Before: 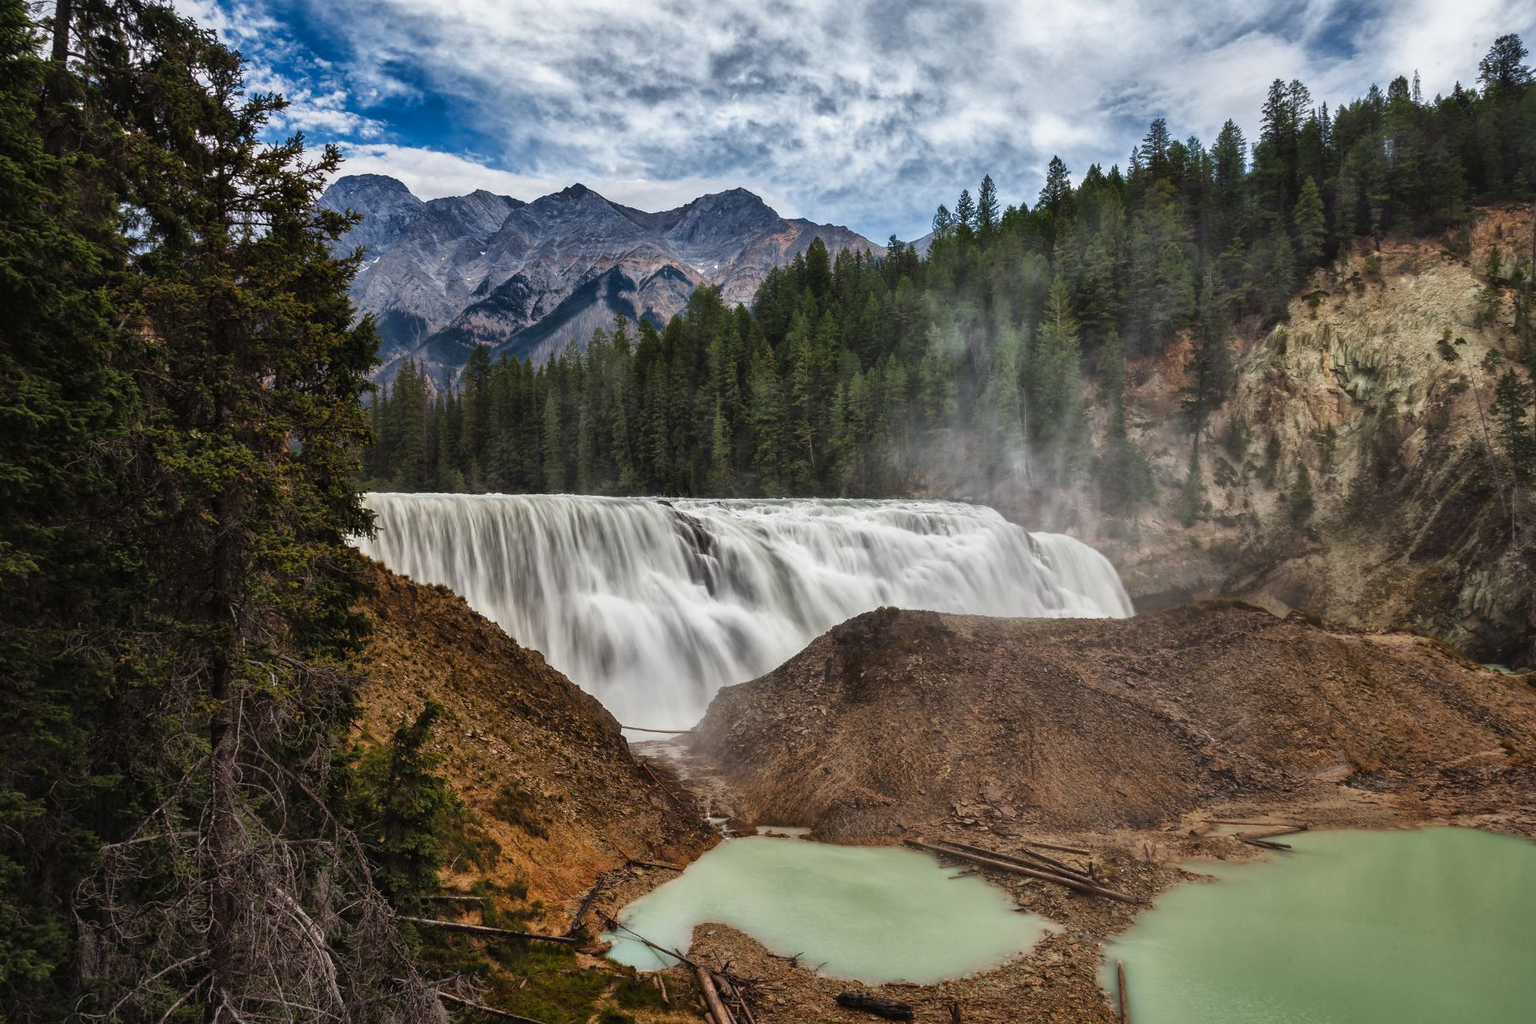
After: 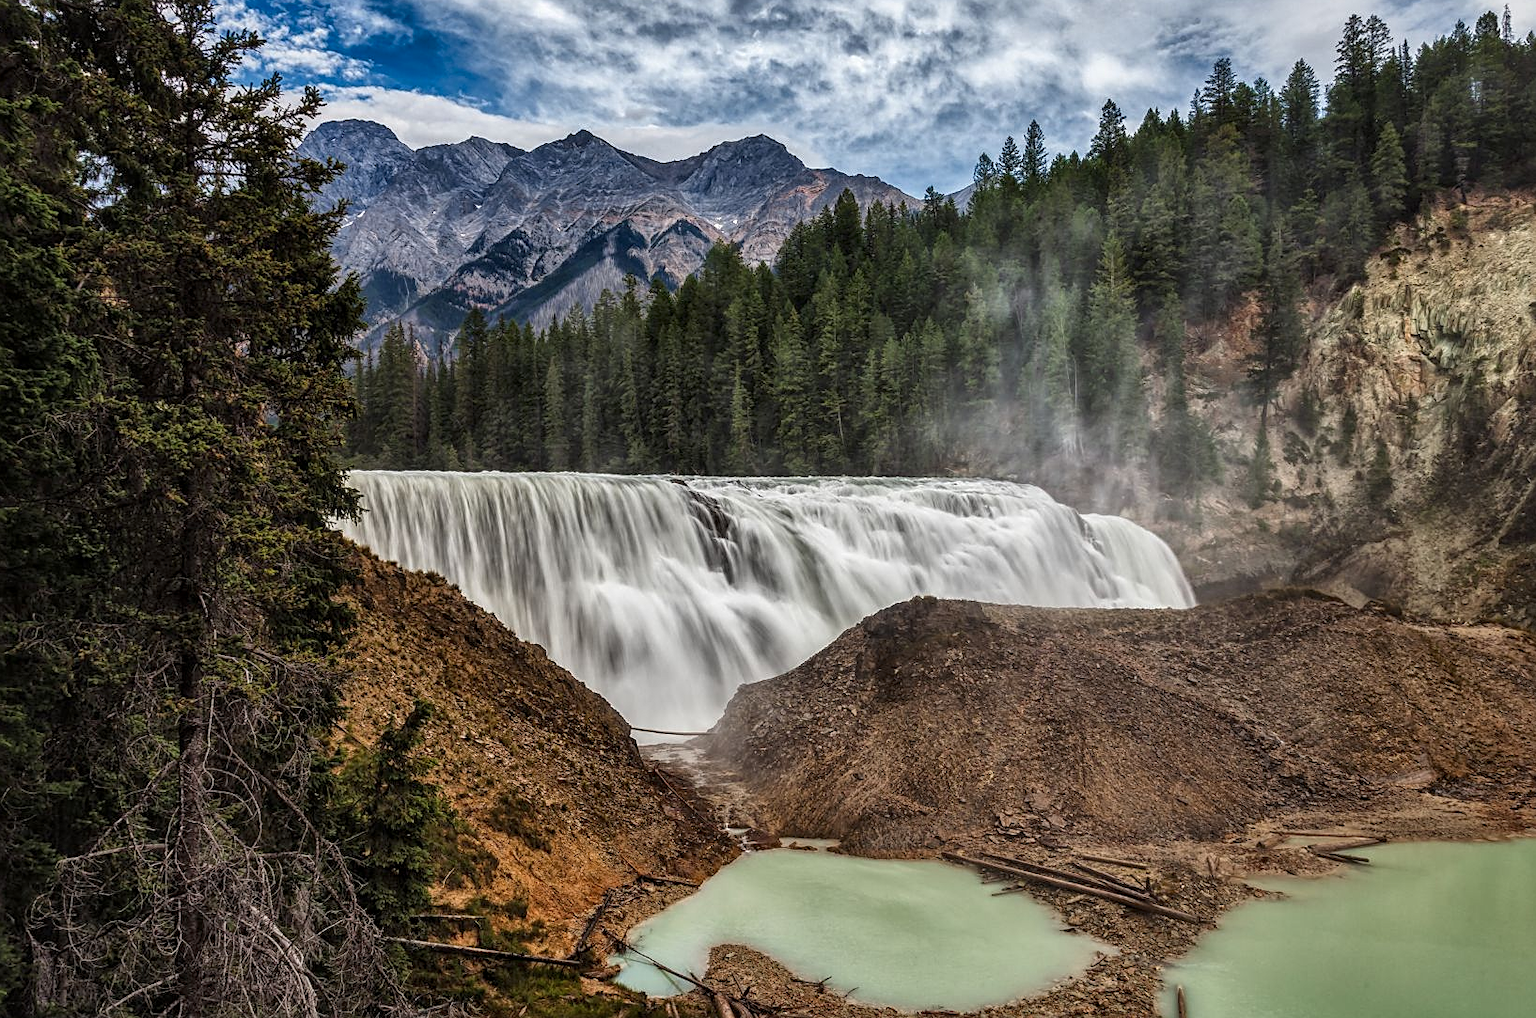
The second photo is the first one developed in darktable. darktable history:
local contrast: highlights 26%, detail 130%
shadows and highlights: radius 337.06, shadows 28.06, soften with gaussian
sharpen: on, module defaults
crop: left 3.184%, top 6.46%, right 6.015%, bottom 3.185%
